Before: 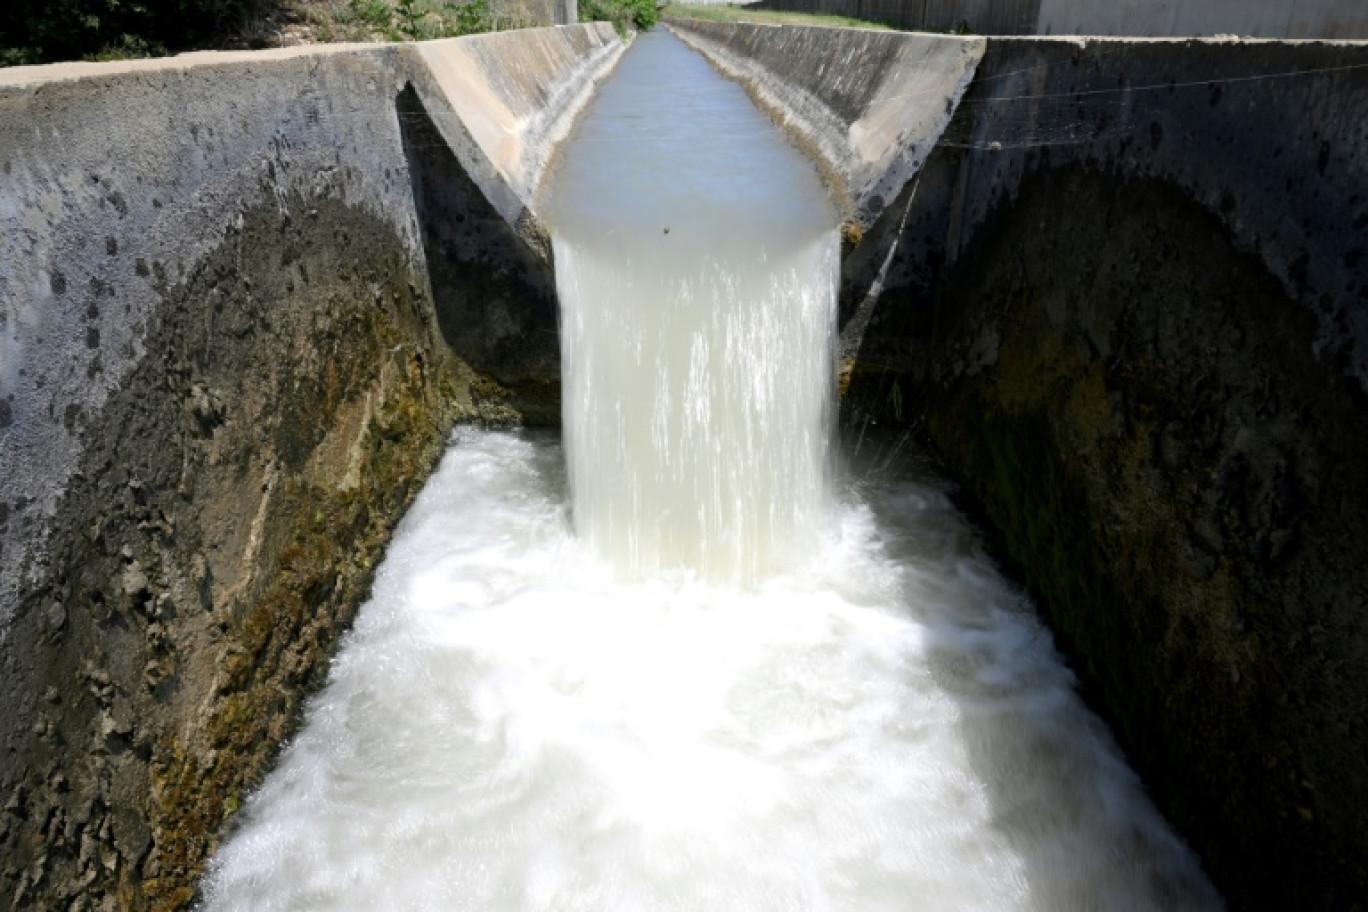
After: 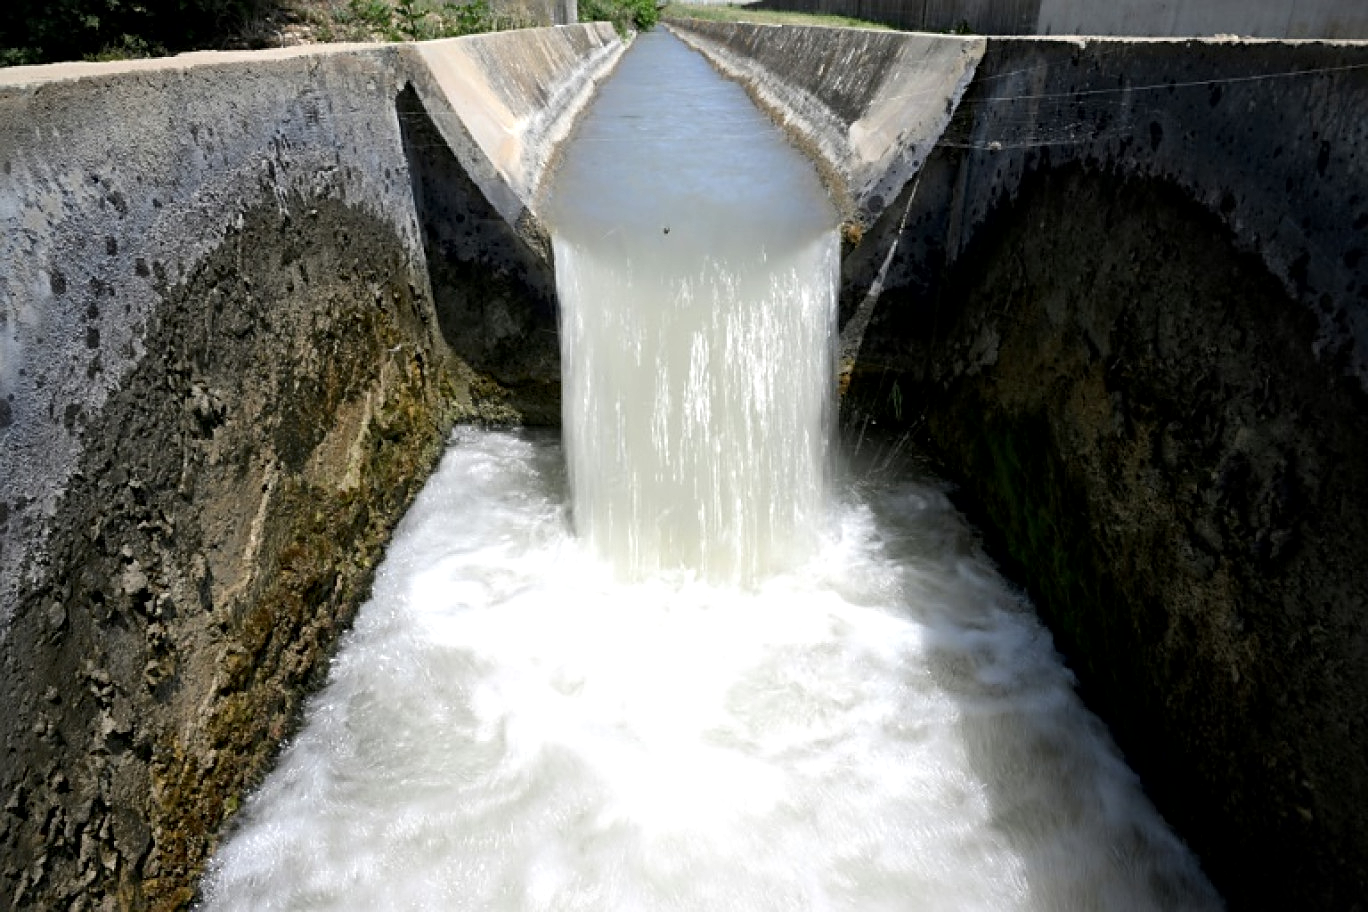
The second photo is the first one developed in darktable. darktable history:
local contrast: mode bilateral grid, contrast 19, coarseness 50, detail 144%, midtone range 0.2
sharpen: on, module defaults
